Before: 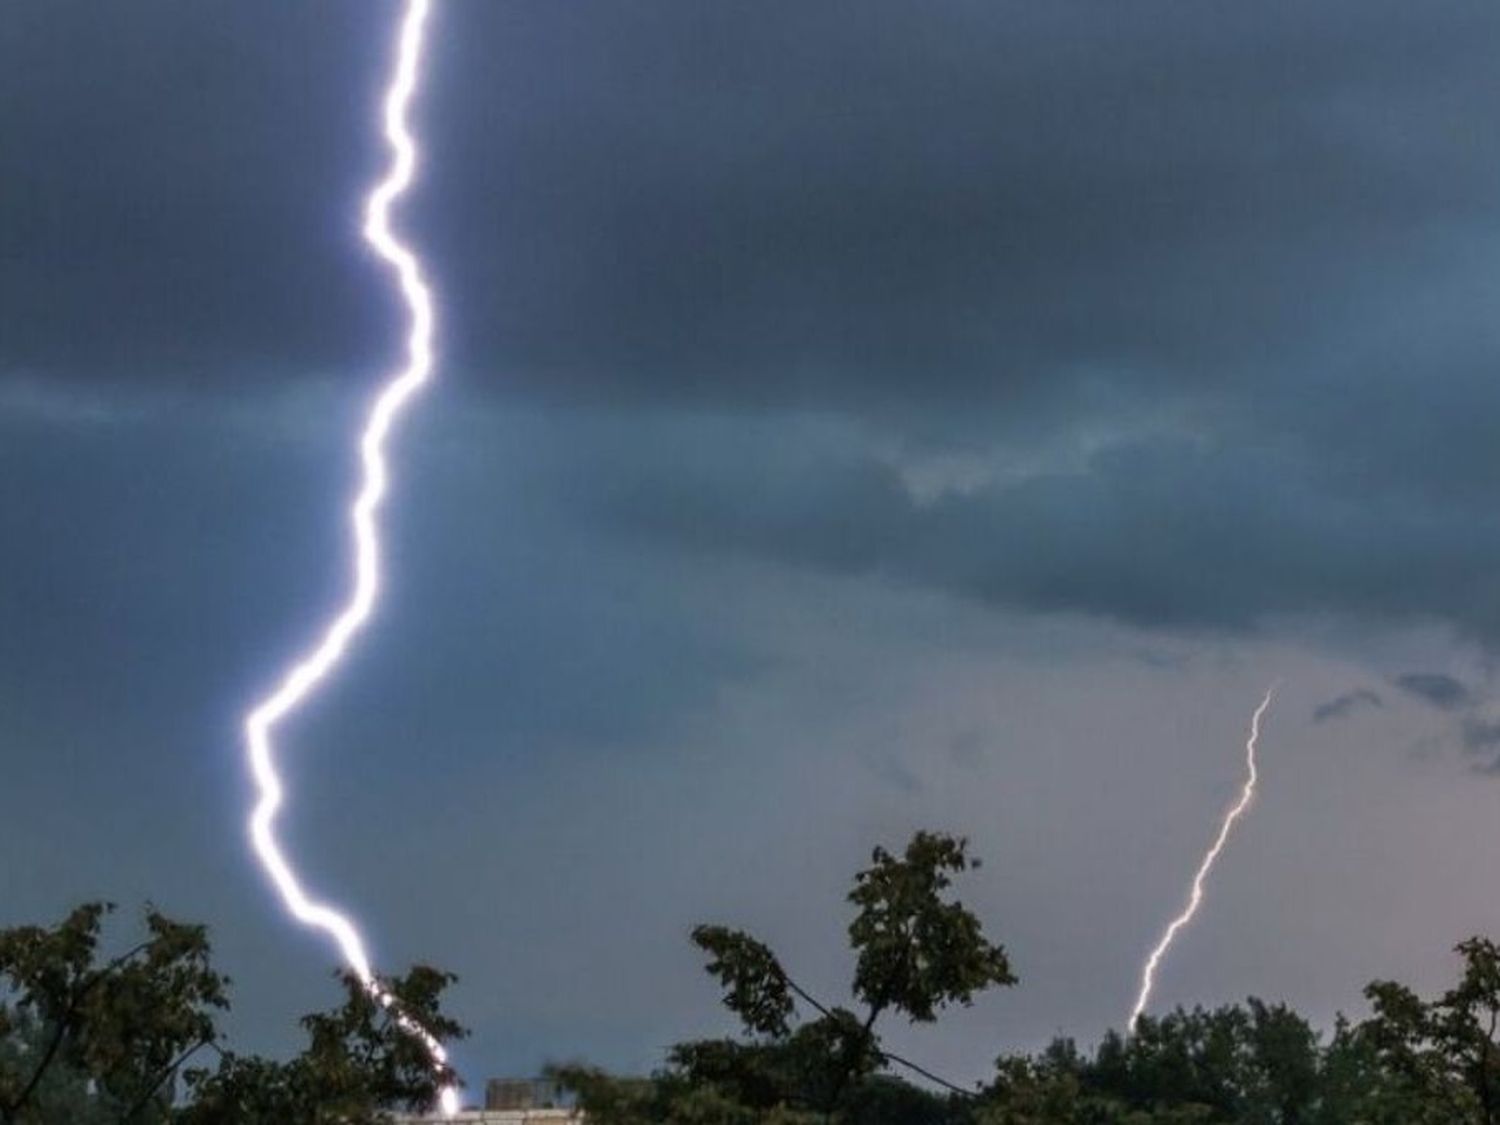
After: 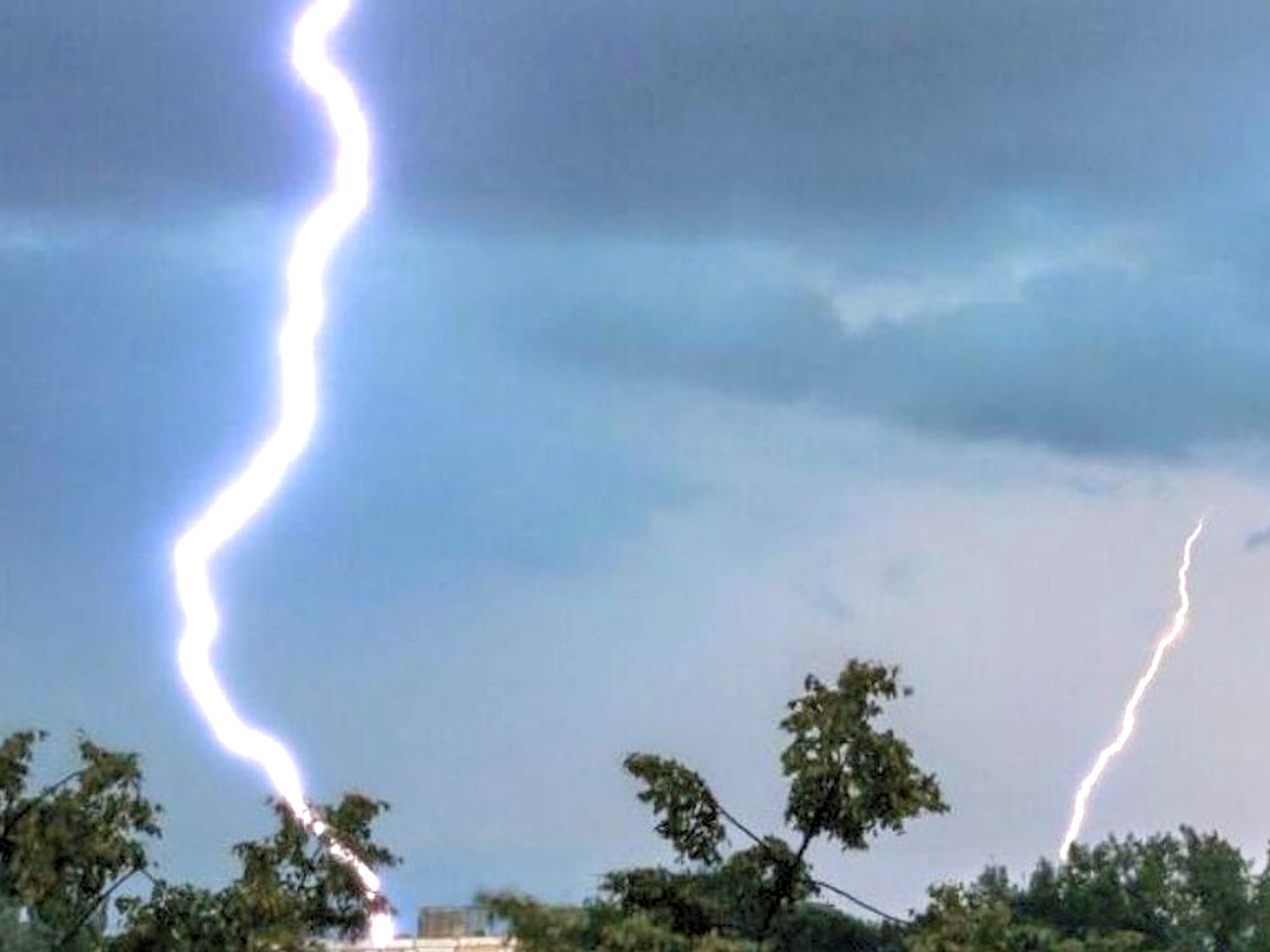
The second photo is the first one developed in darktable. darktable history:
exposure: black level correction 0, exposure 0.895 EV, compensate highlight preservation false
levels: levels [0.044, 0.416, 0.908]
crop and rotate: left 4.585%, top 15.341%, right 10.712%
tone equalizer: edges refinement/feathering 500, mask exposure compensation -1.57 EV, preserve details no
